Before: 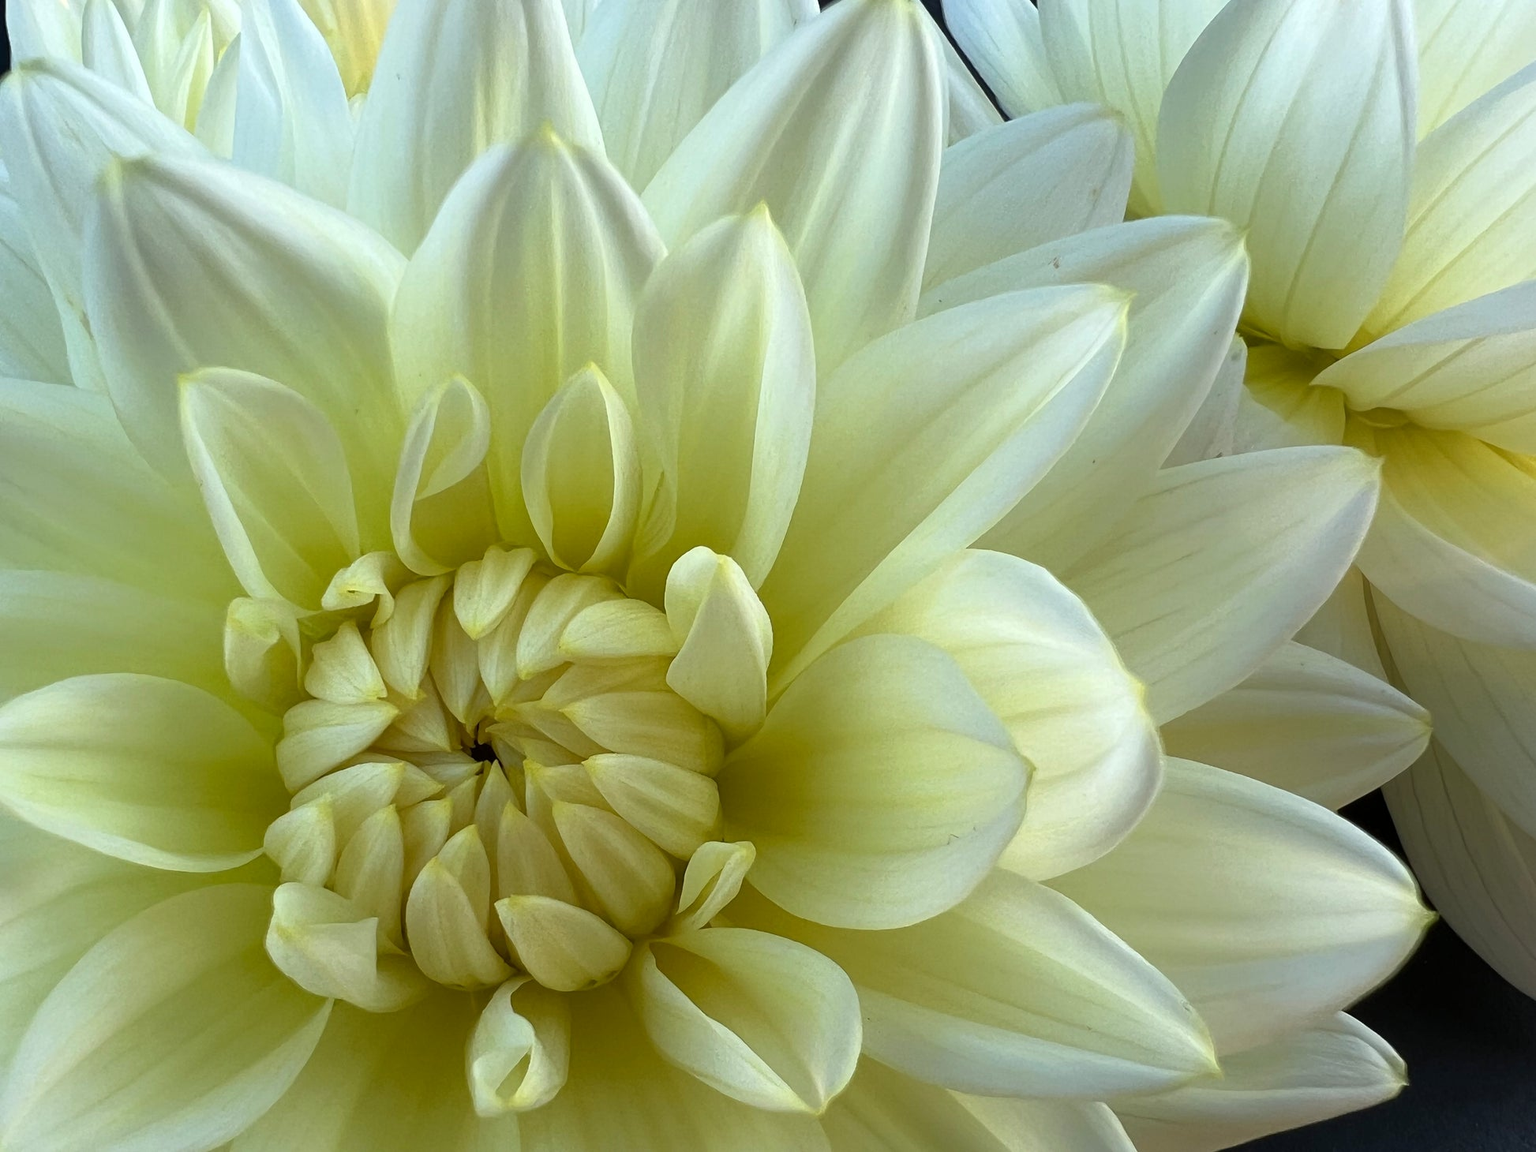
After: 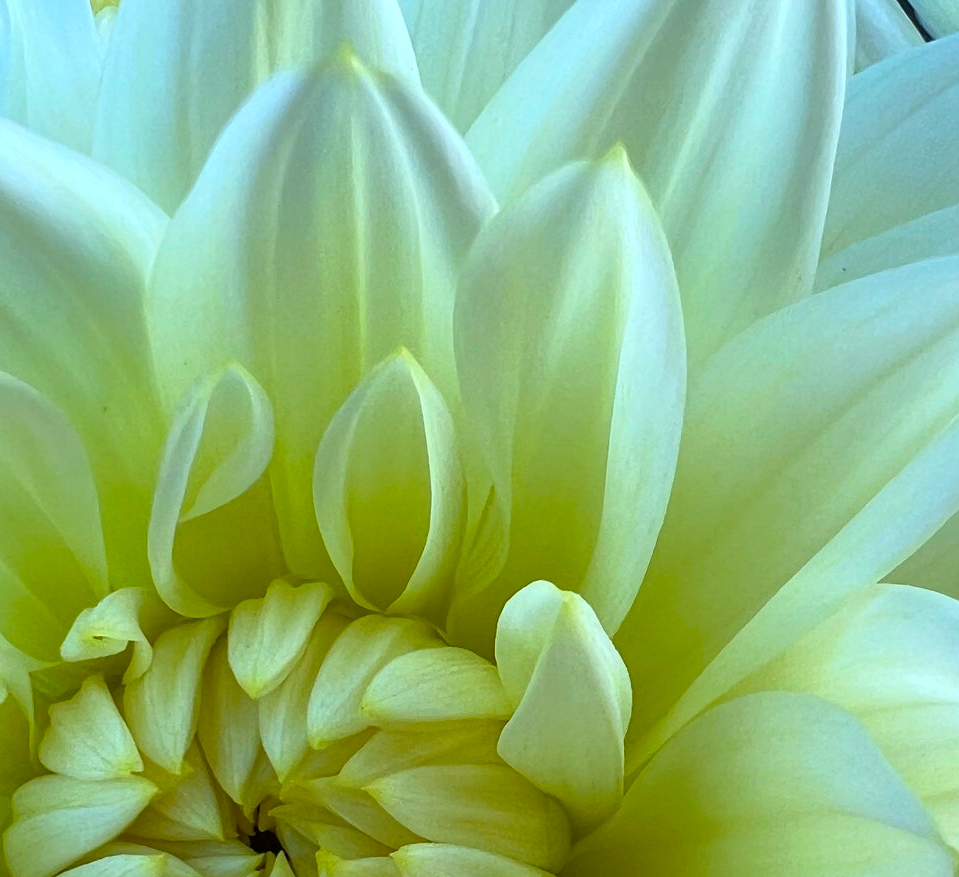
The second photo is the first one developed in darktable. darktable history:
color calibration: illuminant F (fluorescent), F source F9 (Cool White Deluxe 4150 K) – high CRI, x 0.374, y 0.373, temperature 4158.34 K
color balance rgb: perceptual saturation grading › global saturation 25%, global vibrance 10%
crop: left 17.835%, top 7.675%, right 32.881%, bottom 32.213%
